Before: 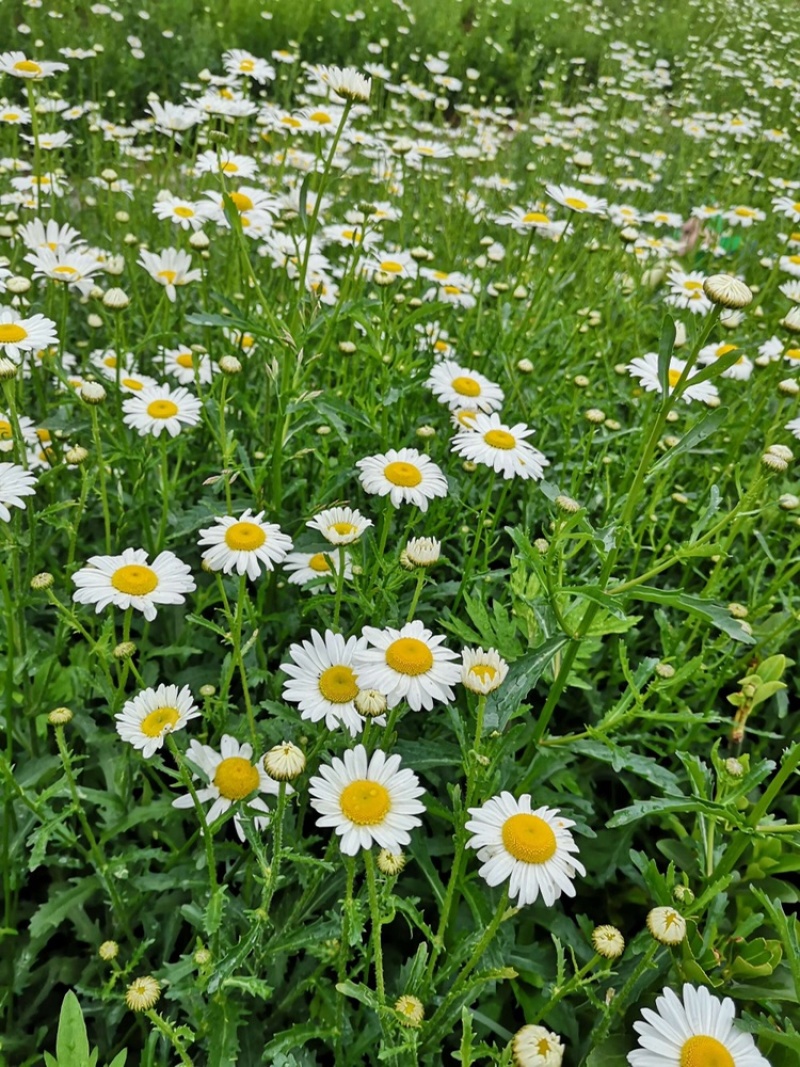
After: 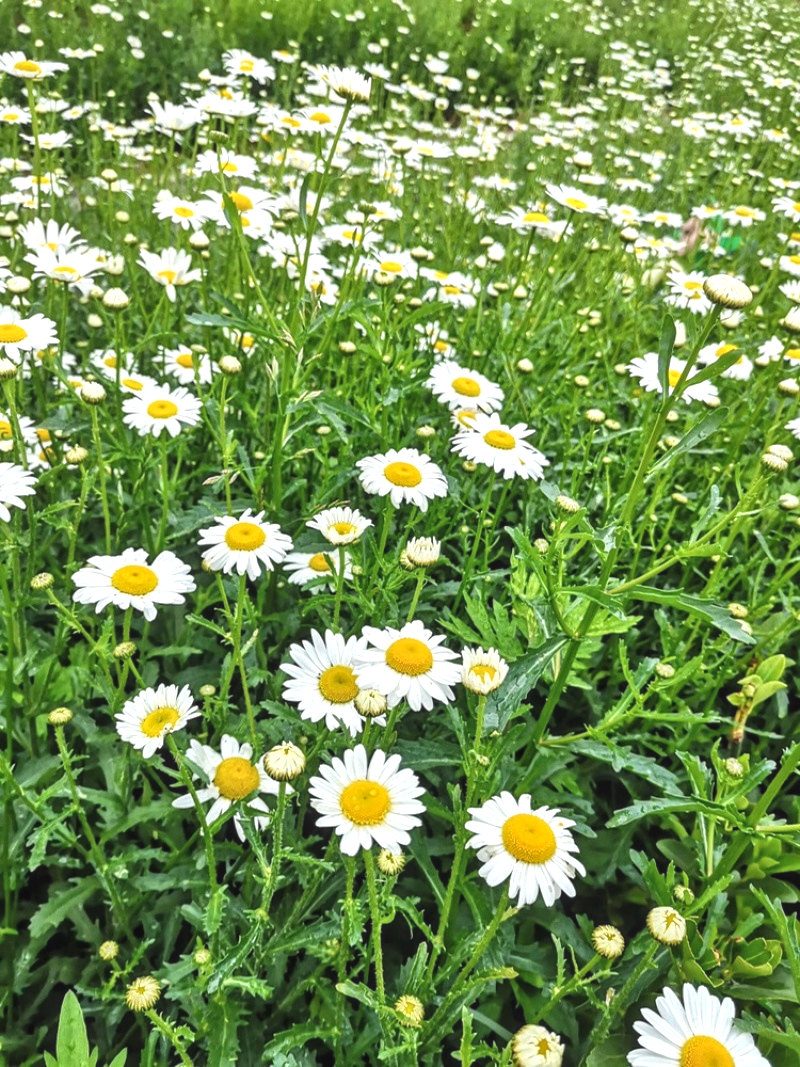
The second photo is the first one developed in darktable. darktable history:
local contrast: on, module defaults
exposure: black level correction -0.005, exposure 0.622 EV, compensate highlight preservation false
